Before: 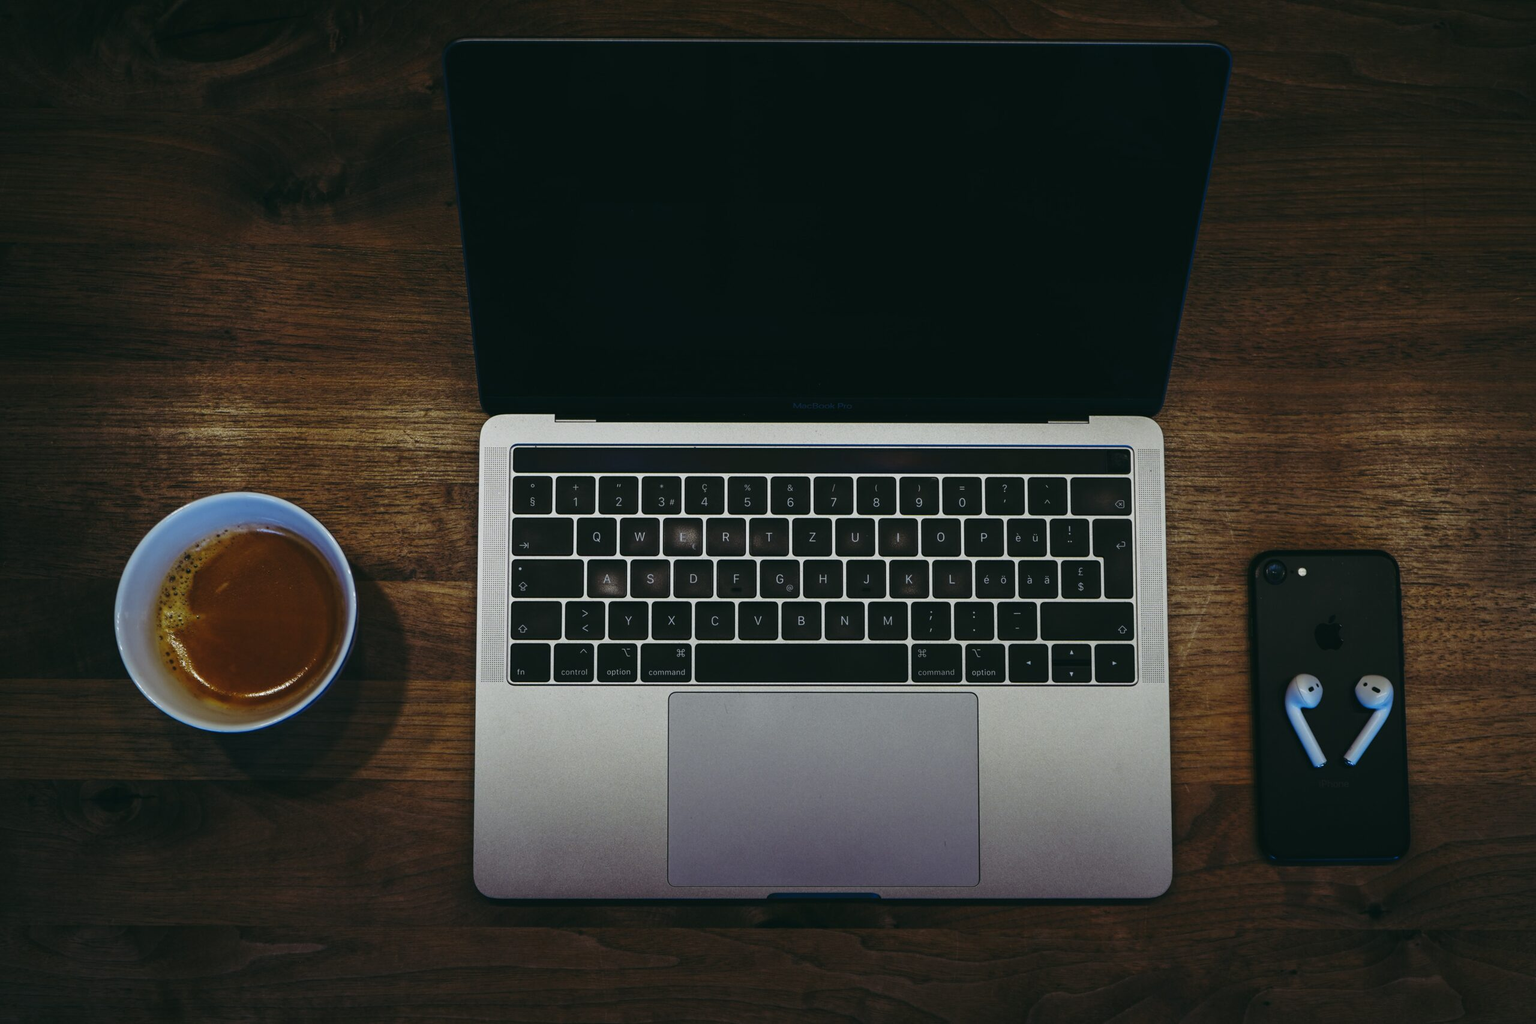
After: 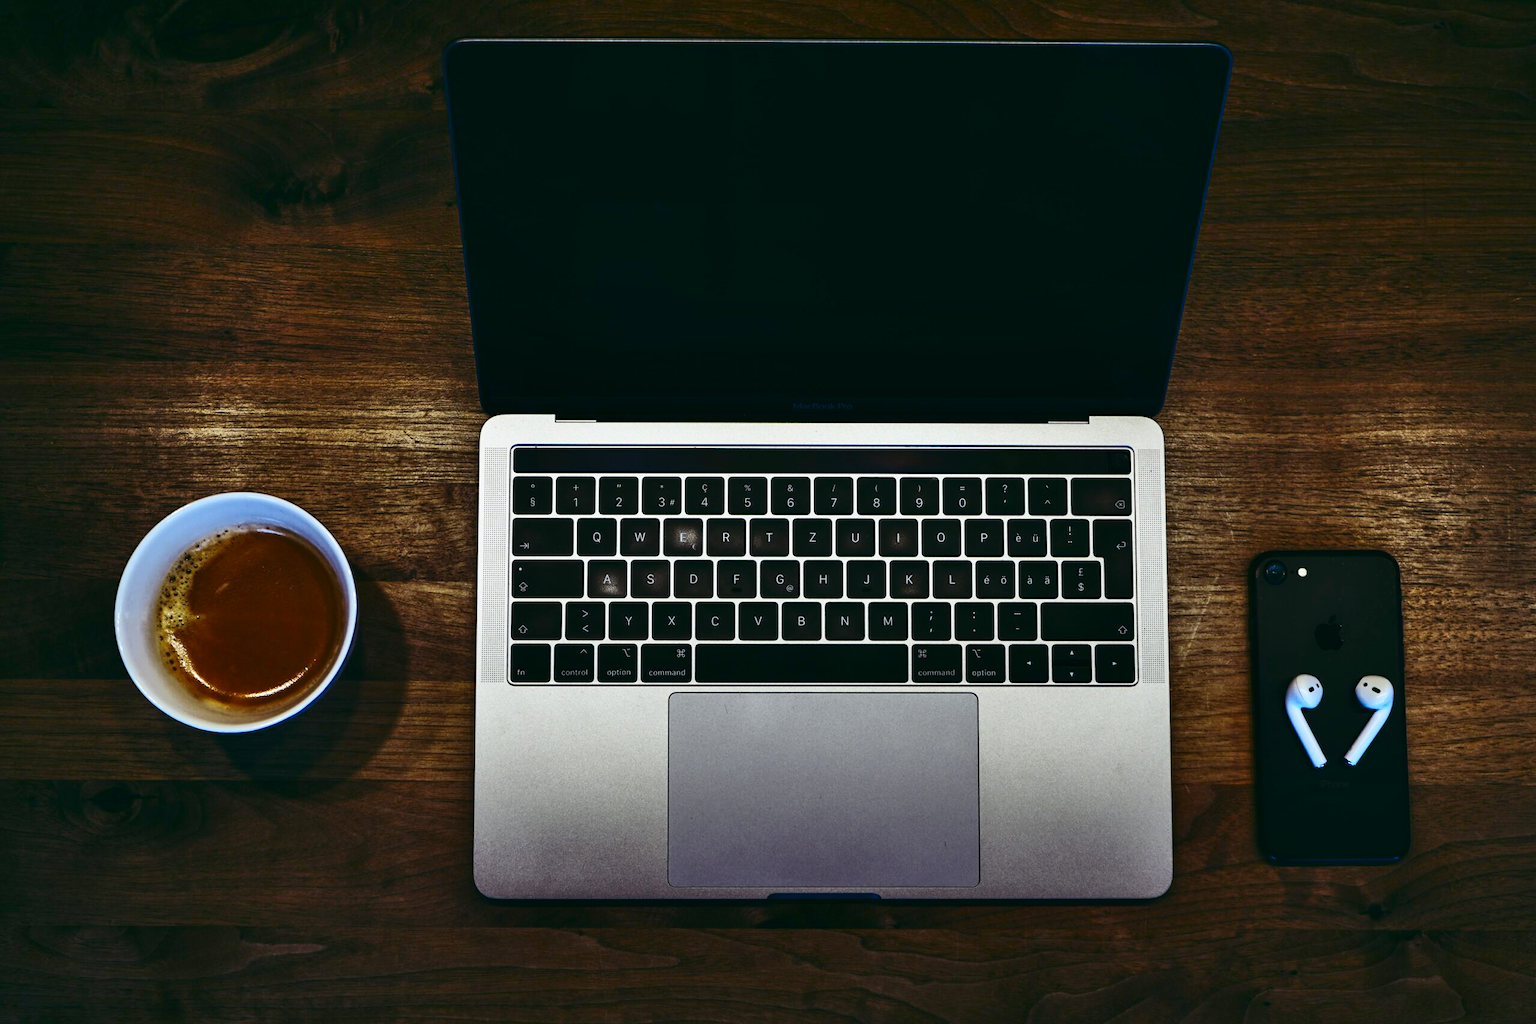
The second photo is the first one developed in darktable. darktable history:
levels: levels [0, 0.474, 0.947]
shadows and highlights: shadows 52.98, highlights color adjustment 40.3%, soften with gaussian
contrast brightness saturation: contrast 0.293
